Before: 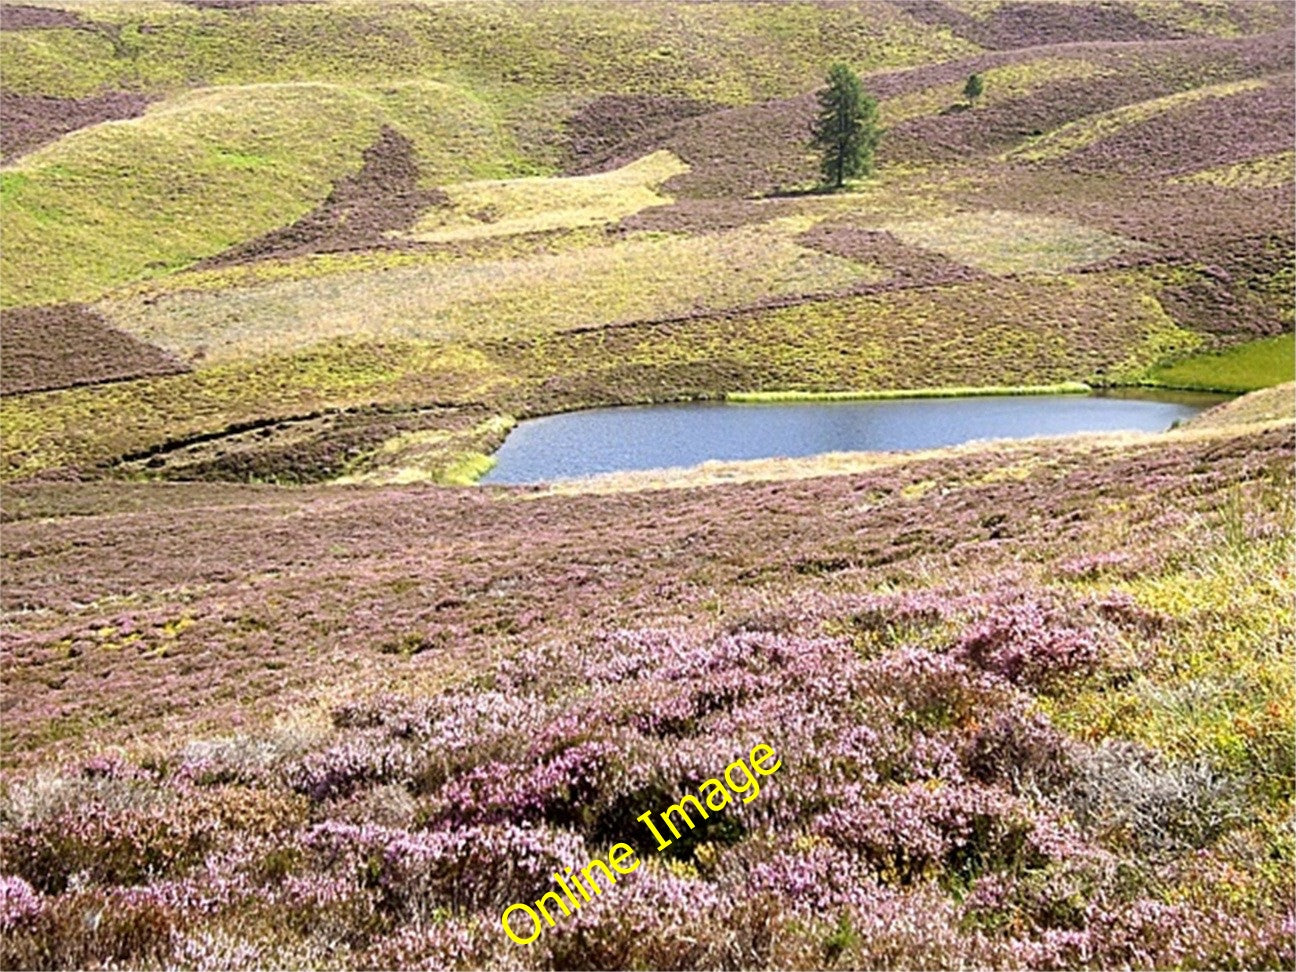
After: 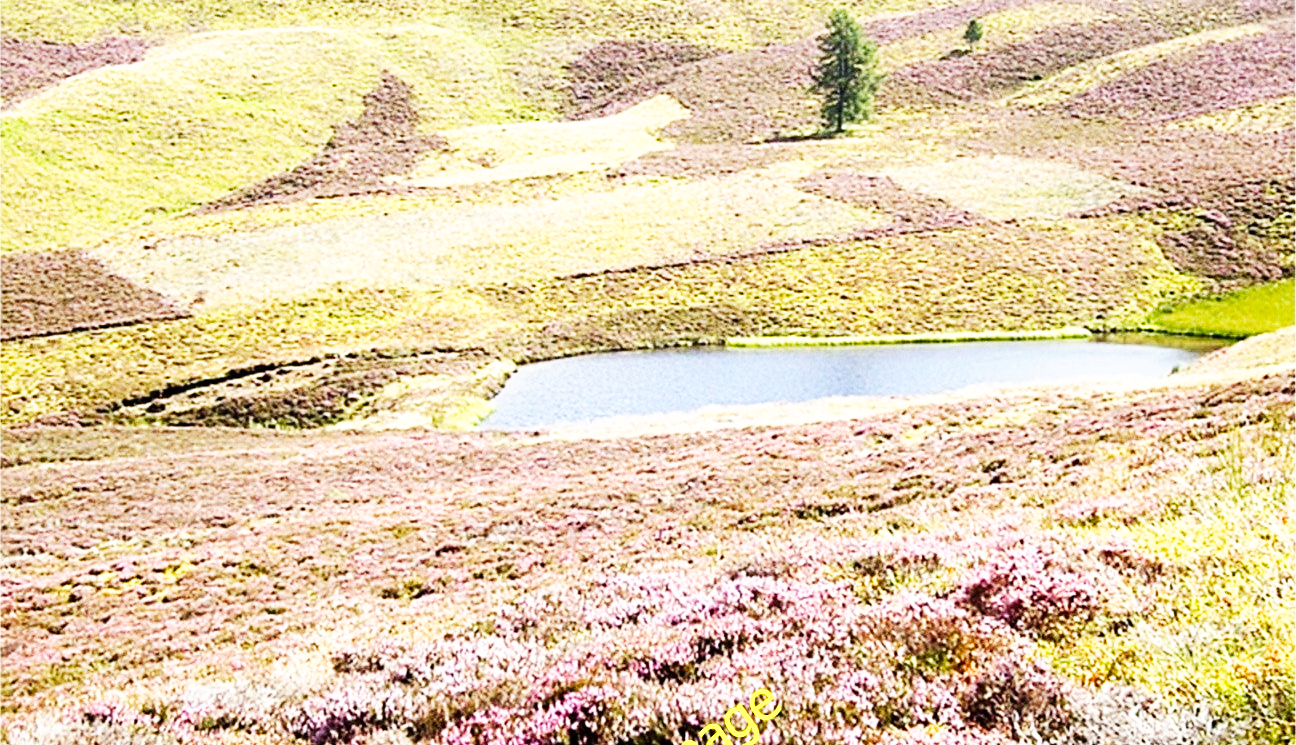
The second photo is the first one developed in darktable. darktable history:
crop: top 5.667%, bottom 17.637%
base curve: curves: ch0 [(0, 0) (0.007, 0.004) (0.027, 0.03) (0.046, 0.07) (0.207, 0.54) (0.442, 0.872) (0.673, 0.972) (1, 1)], preserve colors none
